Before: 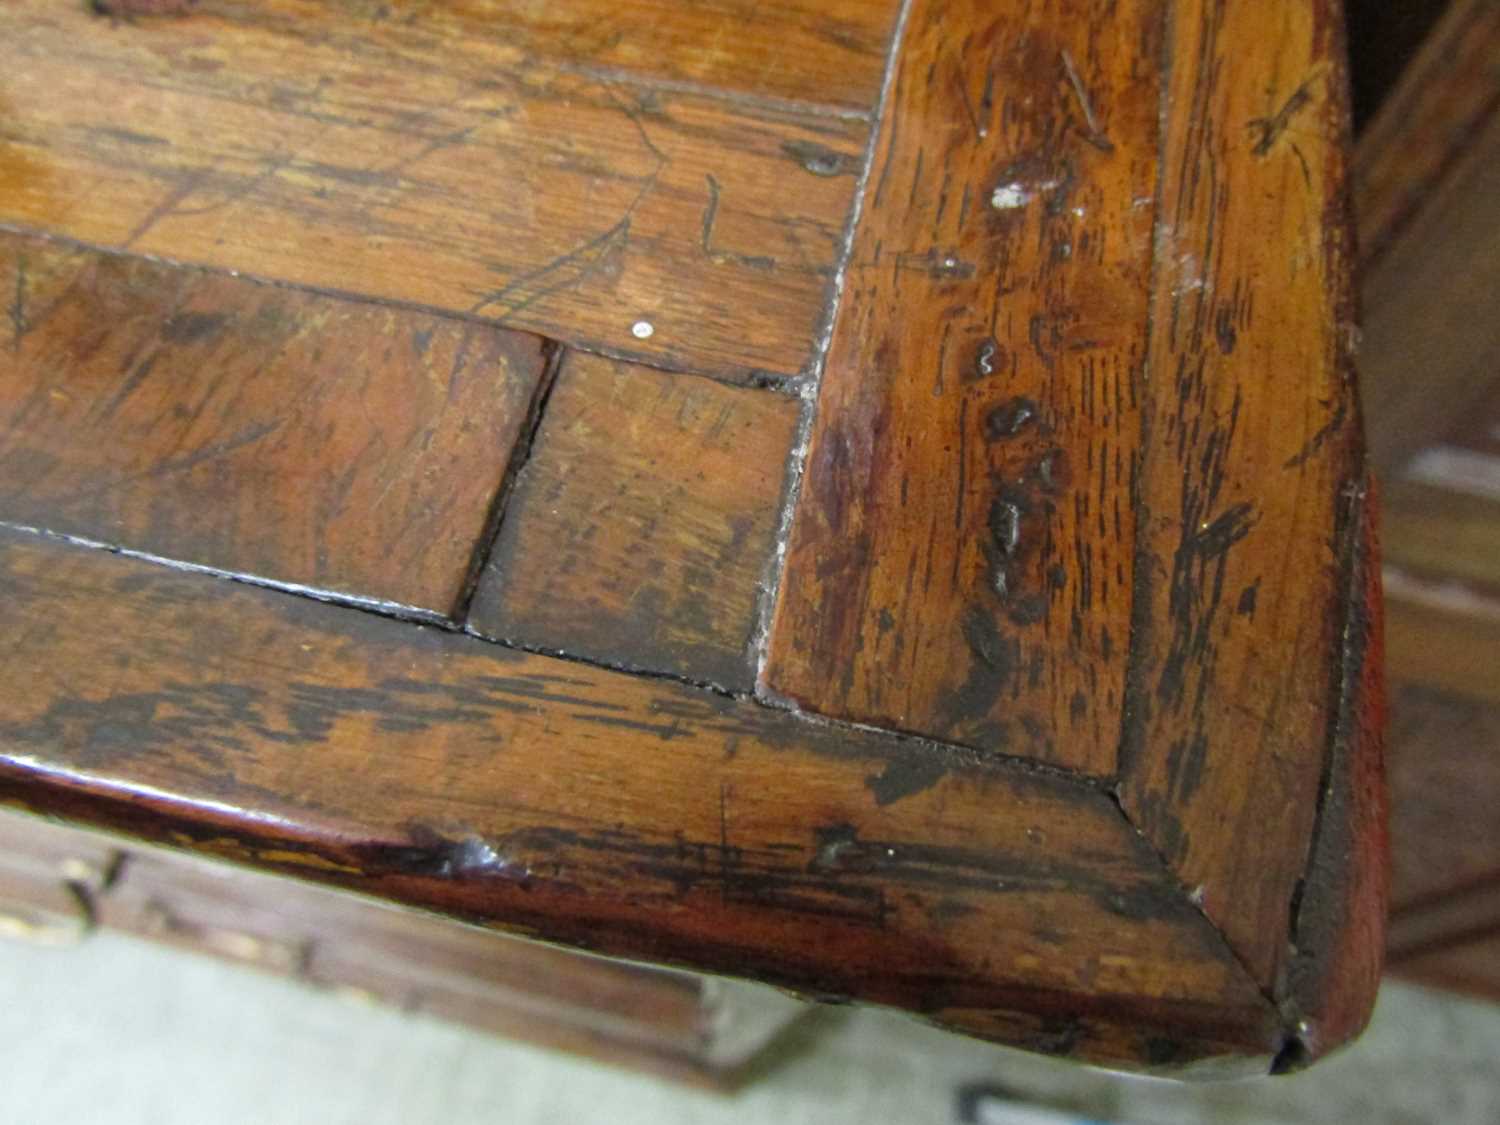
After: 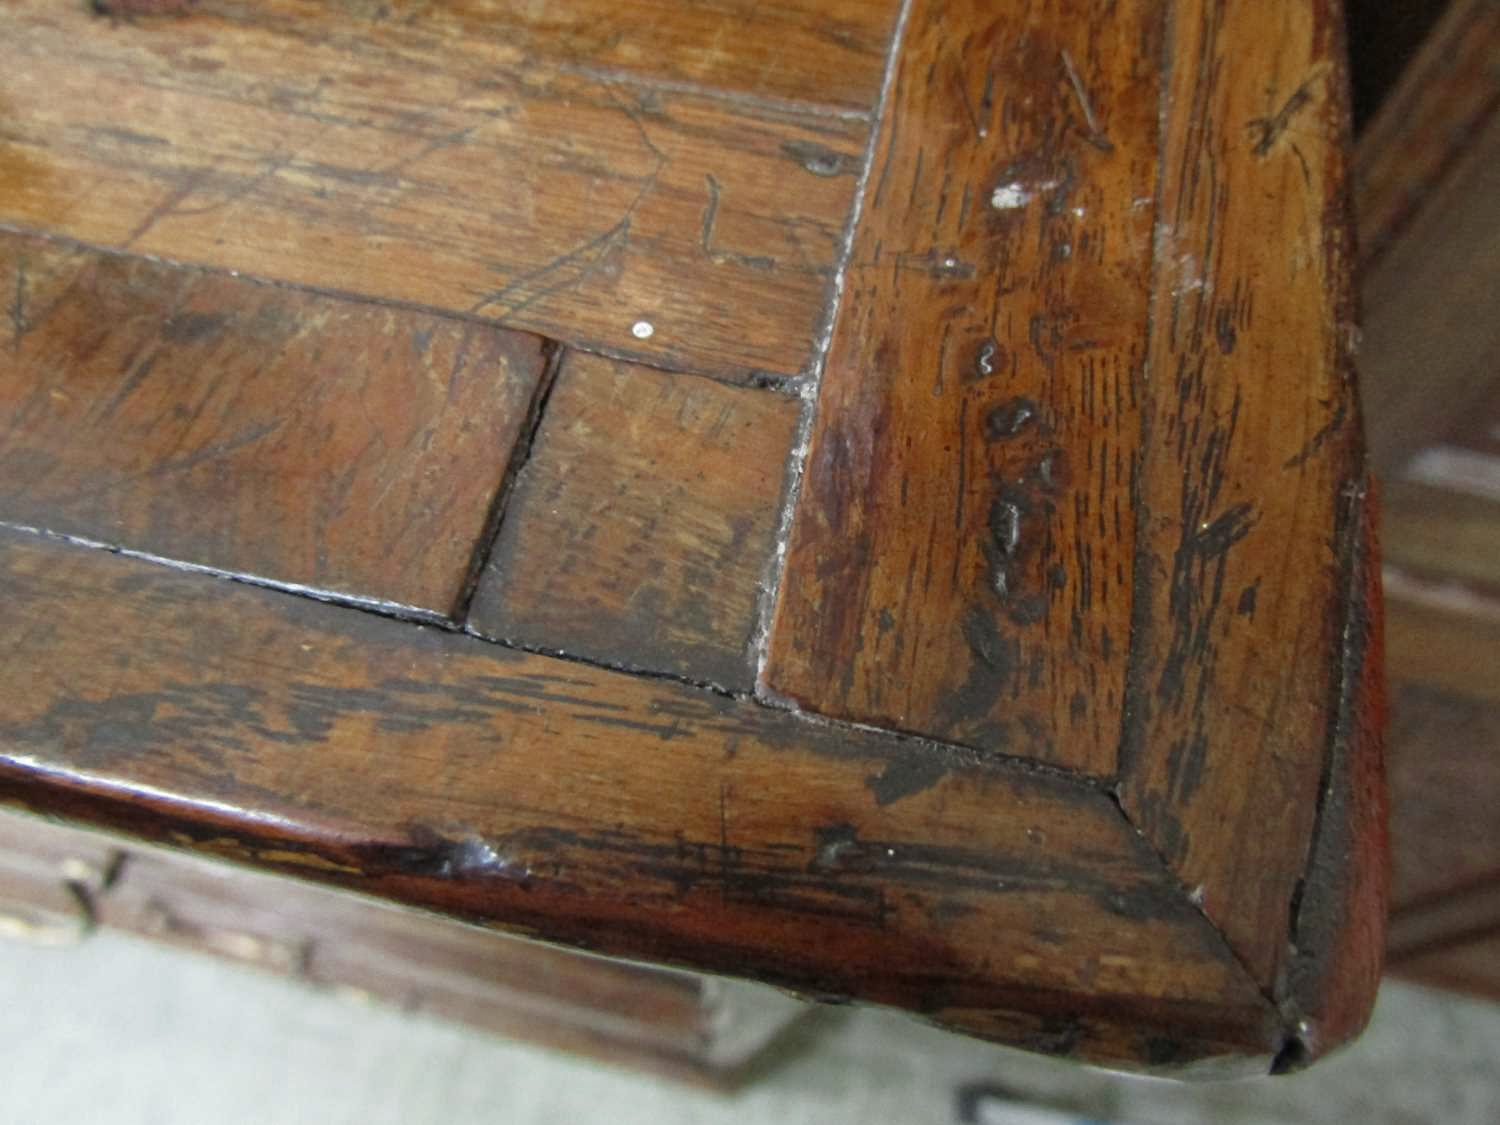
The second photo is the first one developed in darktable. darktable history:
tone equalizer: on, module defaults
color zones: curves: ch0 [(0, 0.5) (0.125, 0.4) (0.25, 0.5) (0.375, 0.4) (0.5, 0.4) (0.625, 0.35) (0.75, 0.35) (0.875, 0.5)]; ch1 [(0, 0.35) (0.125, 0.45) (0.25, 0.35) (0.375, 0.35) (0.5, 0.35) (0.625, 0.35) (0.75, 0.45) (0.875, 0.35)]; ch2 [(0, 0.6) (0.125, 0.5) (0.25, 0.5) (0.375, 0.6) (0.5, 0.6) (0.625, 0.5) (0.75, 0.5) (0.875, 0.5)]
